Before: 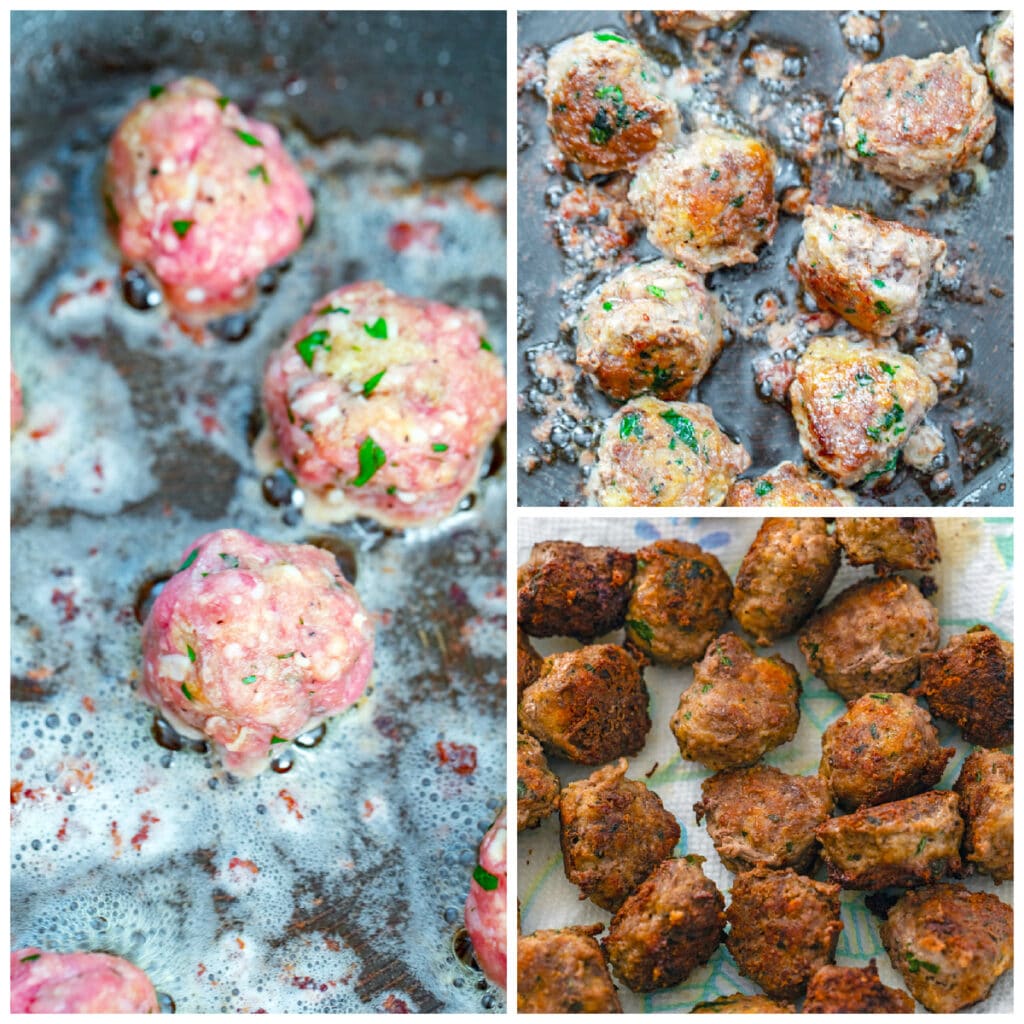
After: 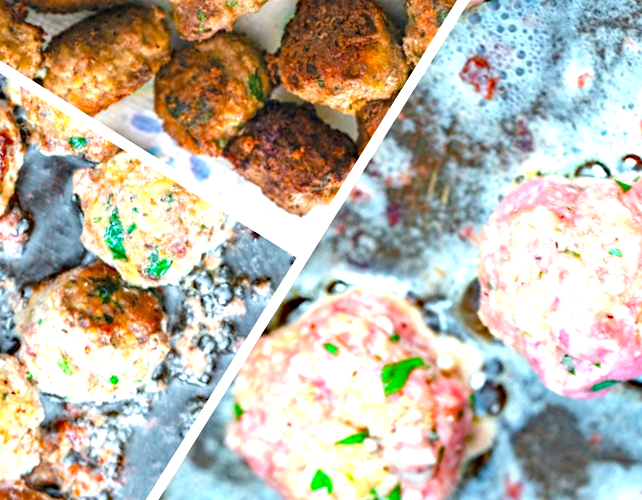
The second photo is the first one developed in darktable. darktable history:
crop and rotate: angle 148.08°, left 9.168%, top 15.675%, right 4.365%, bottom 17.026%
exposure: black level correction 0, exposure 0.932 EV, compensate exposure bias true, compensate highlight preservation false
haze removal: strength 0.246, distance 0.254, compatibility mode true, adaptive false
tone equalizer: edges refinement/feathering 500, mask exposure compensation -1.57 EV, preserve details no
